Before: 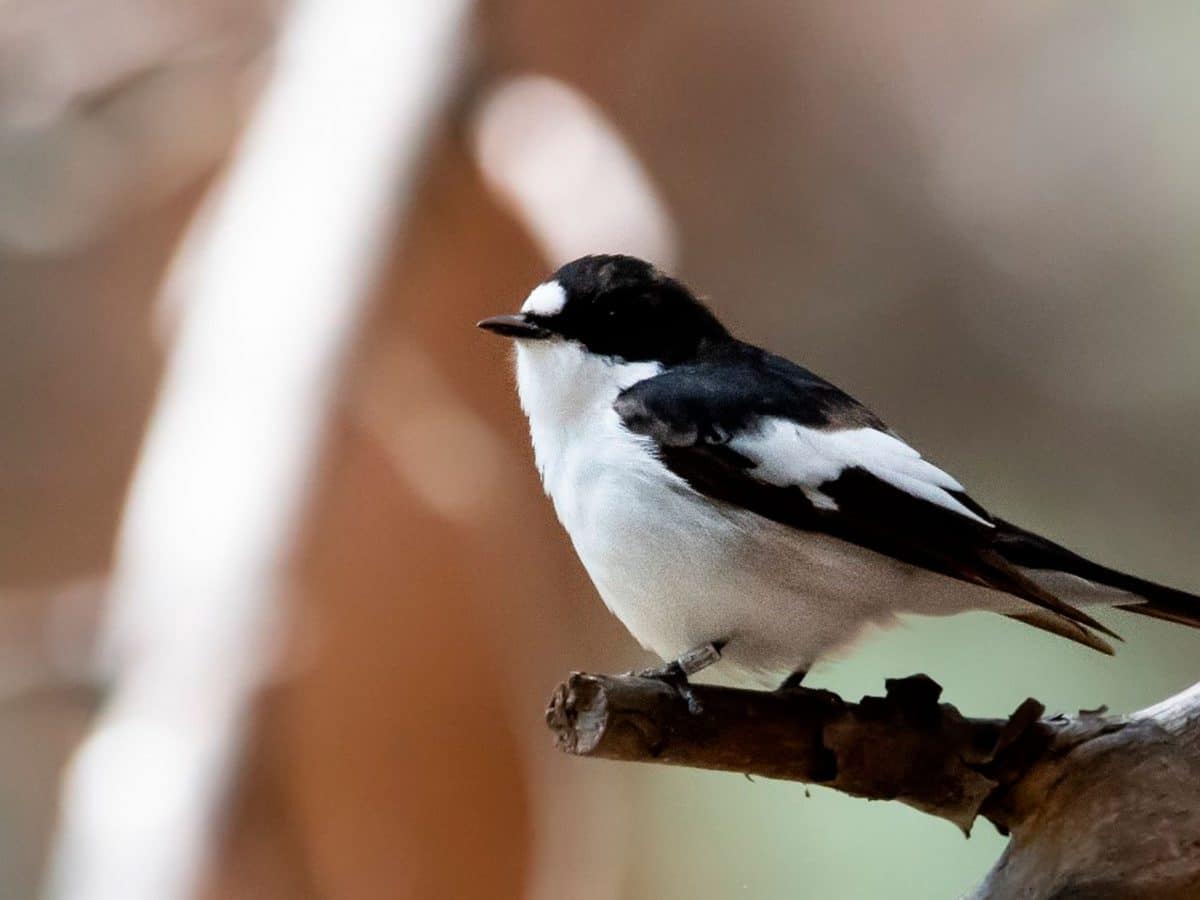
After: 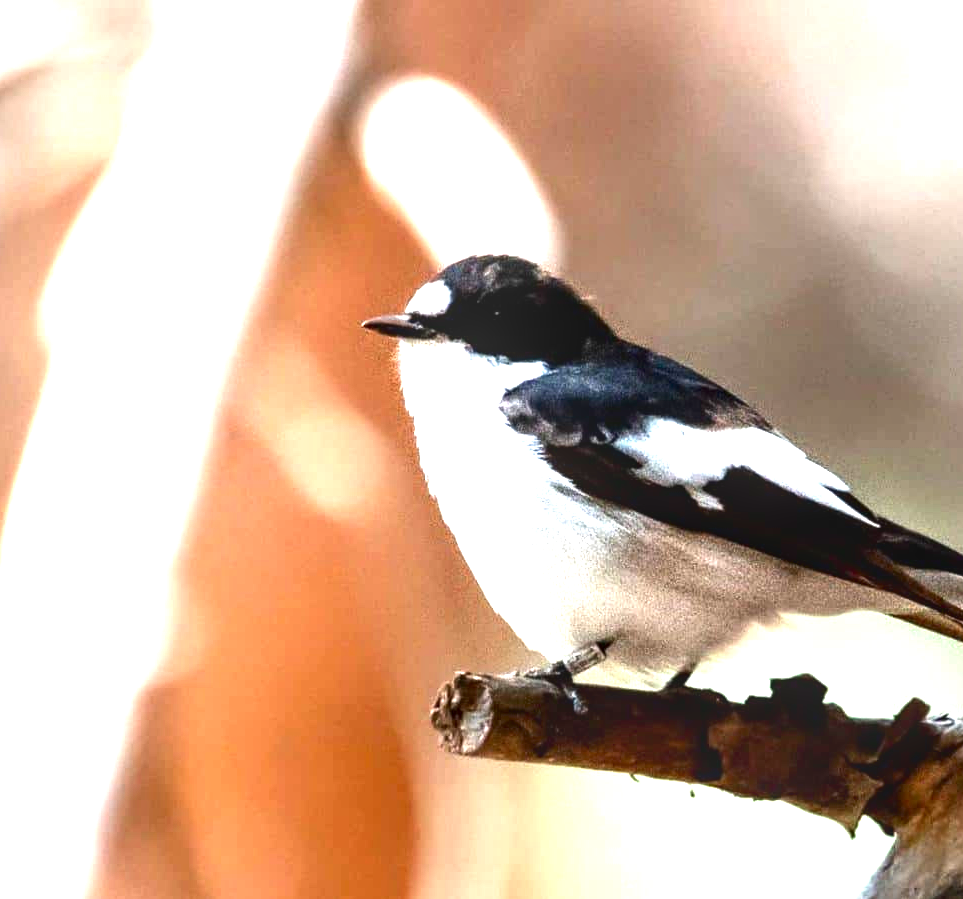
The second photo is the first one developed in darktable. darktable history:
local contrast: on, module defaults
contrast brightness saturation: contrast 0.069, brightness -0.154, saturation 0.112
crop and rotate: left 9.608%, right 10.121%
exposure: black level correction 0, exposure 1.744 EV, compensate exposure bias true, compensate highlight preservation false
